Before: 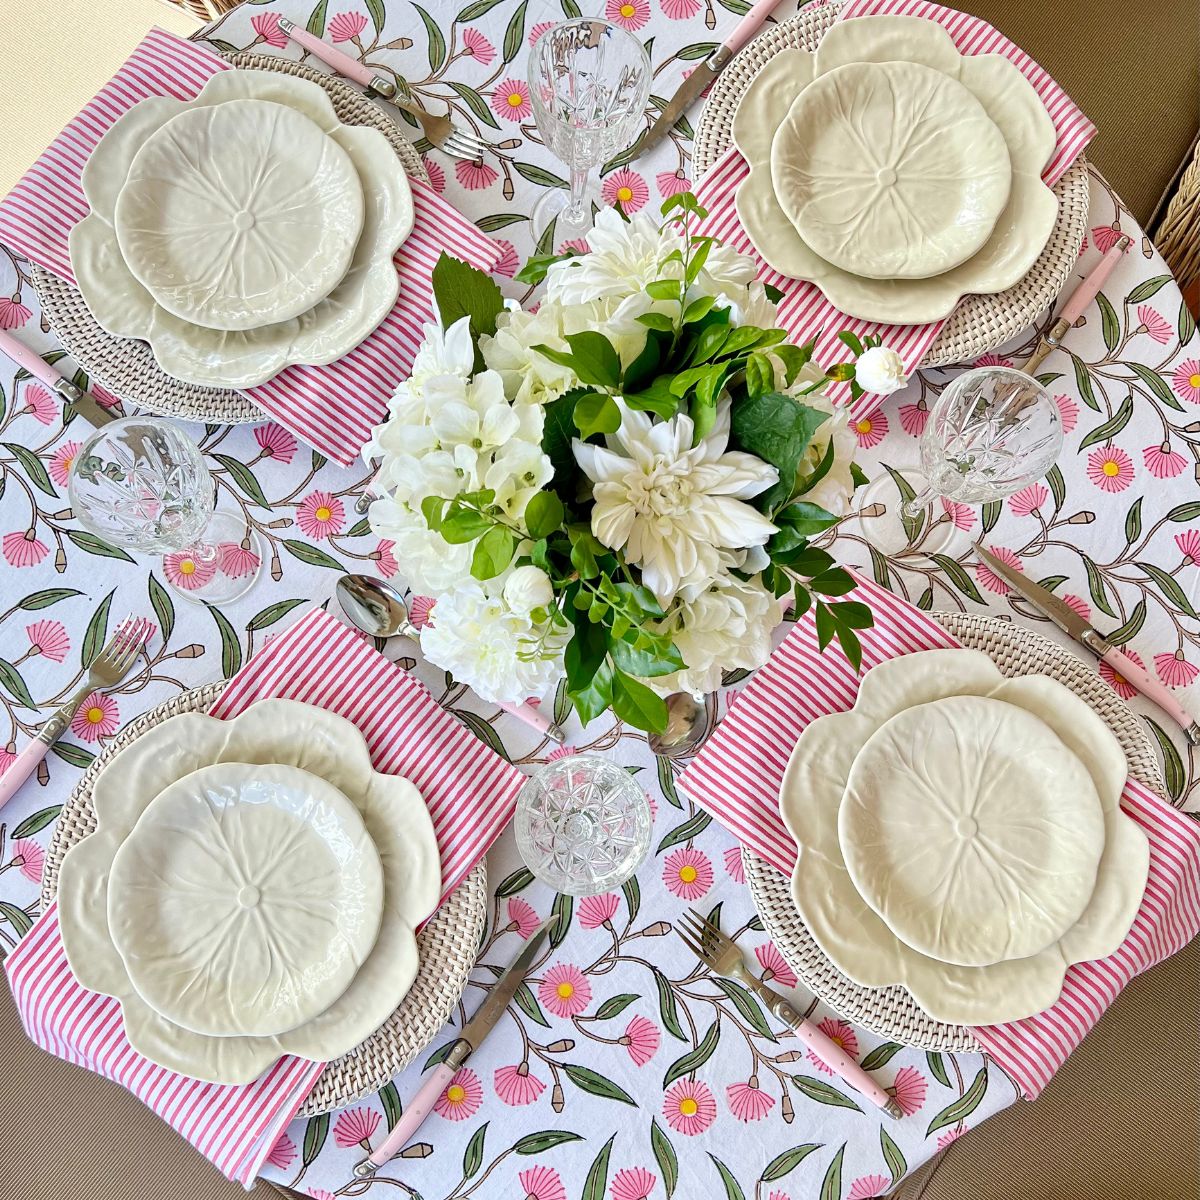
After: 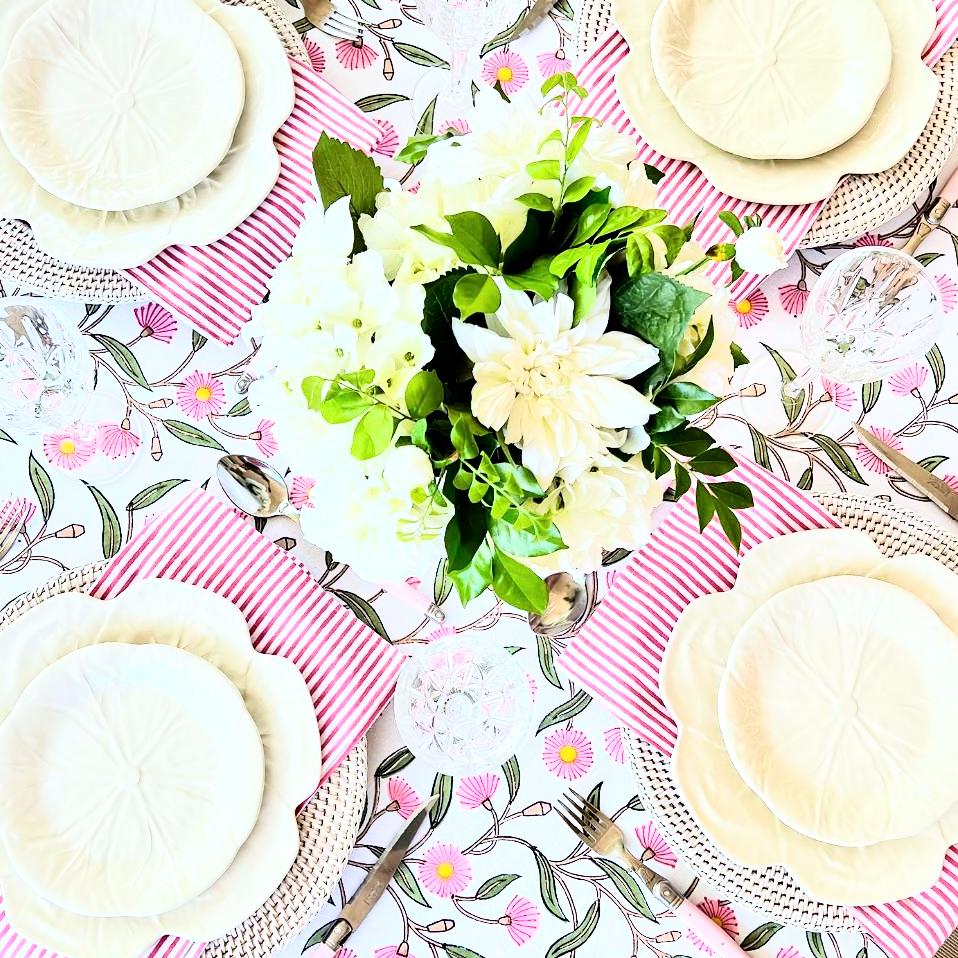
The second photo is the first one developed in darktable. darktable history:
crop and rotate: left 10.071%, top 10.071%, right 10.02%, bottom 10.02%
rgb curve: curves: ch0 [(0, 0) (0.21, 0.15) (0.24, 0.21) (0.5, 0.75) (0.75, 0.96) (0.89, 0.99) (1, 1)]; ch1 [(0, 0.02) (0.21, 0.13) (0.25, 0.2) (0.5, 0.67) (0.75, 0.9) (0.89, 0.97) (1, 1)]; ch2 [(0, 0.02) (0.21, 0.13) (0.25, 0.2) (0.5, 0.67) (0.75, 0.9) (0.89, 0.97) (1, 1)], compensate middle gray true
white balance: red 0.976, blue 1.04
base curve: curves: ch0 [(0, 0) (0.283, 0.295) (1, 1)], preserve colors none
